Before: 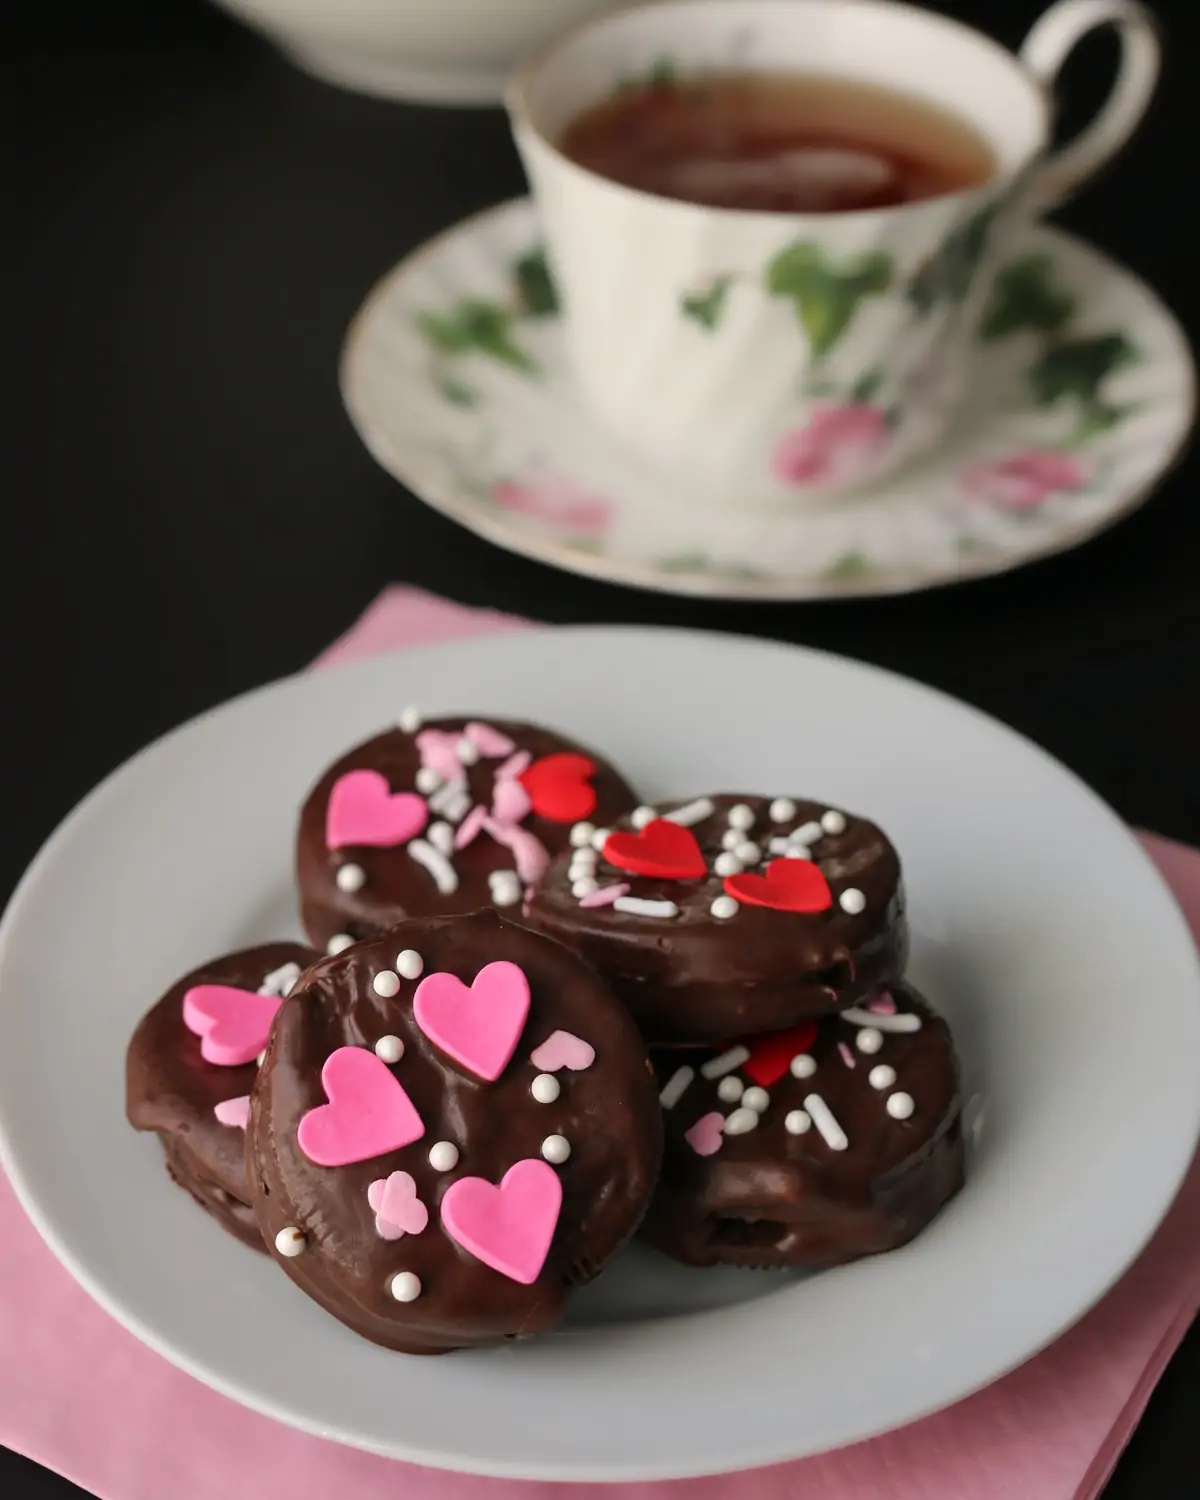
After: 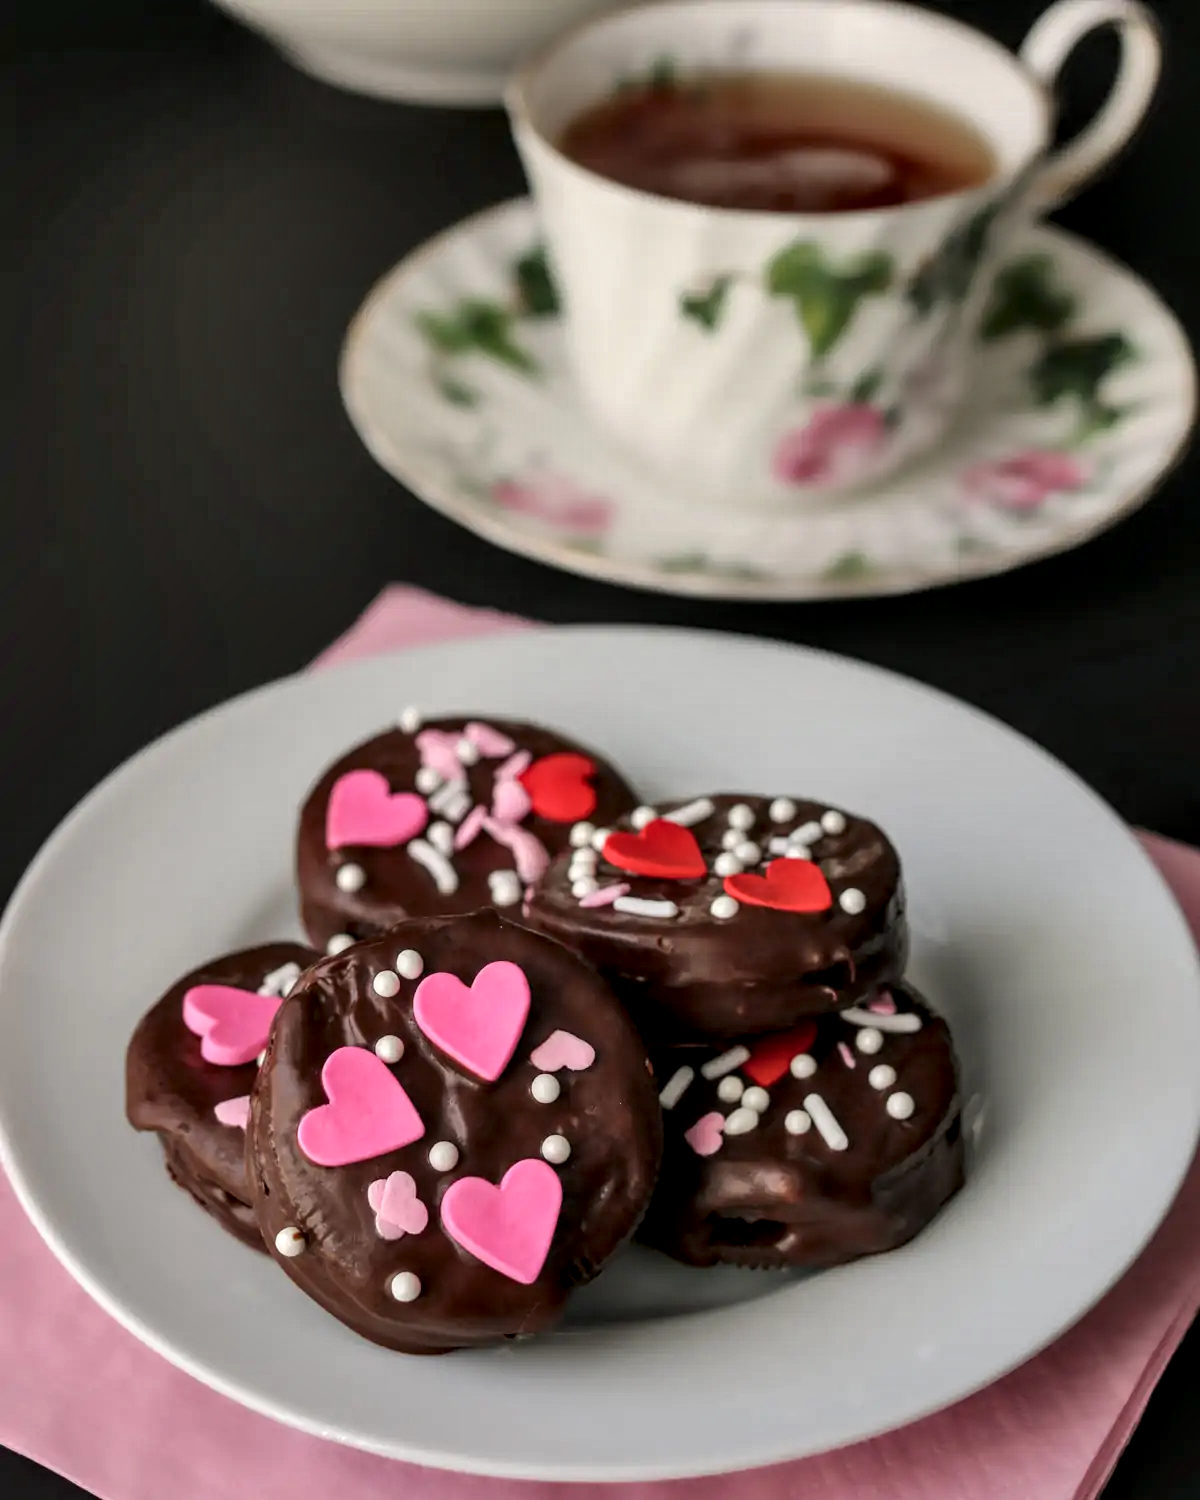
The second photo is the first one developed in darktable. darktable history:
local contrast: detail 150%
shadows and highlights: white point adjustment 0.05, highlights color adjustment 55.9%, soften with gaussian
